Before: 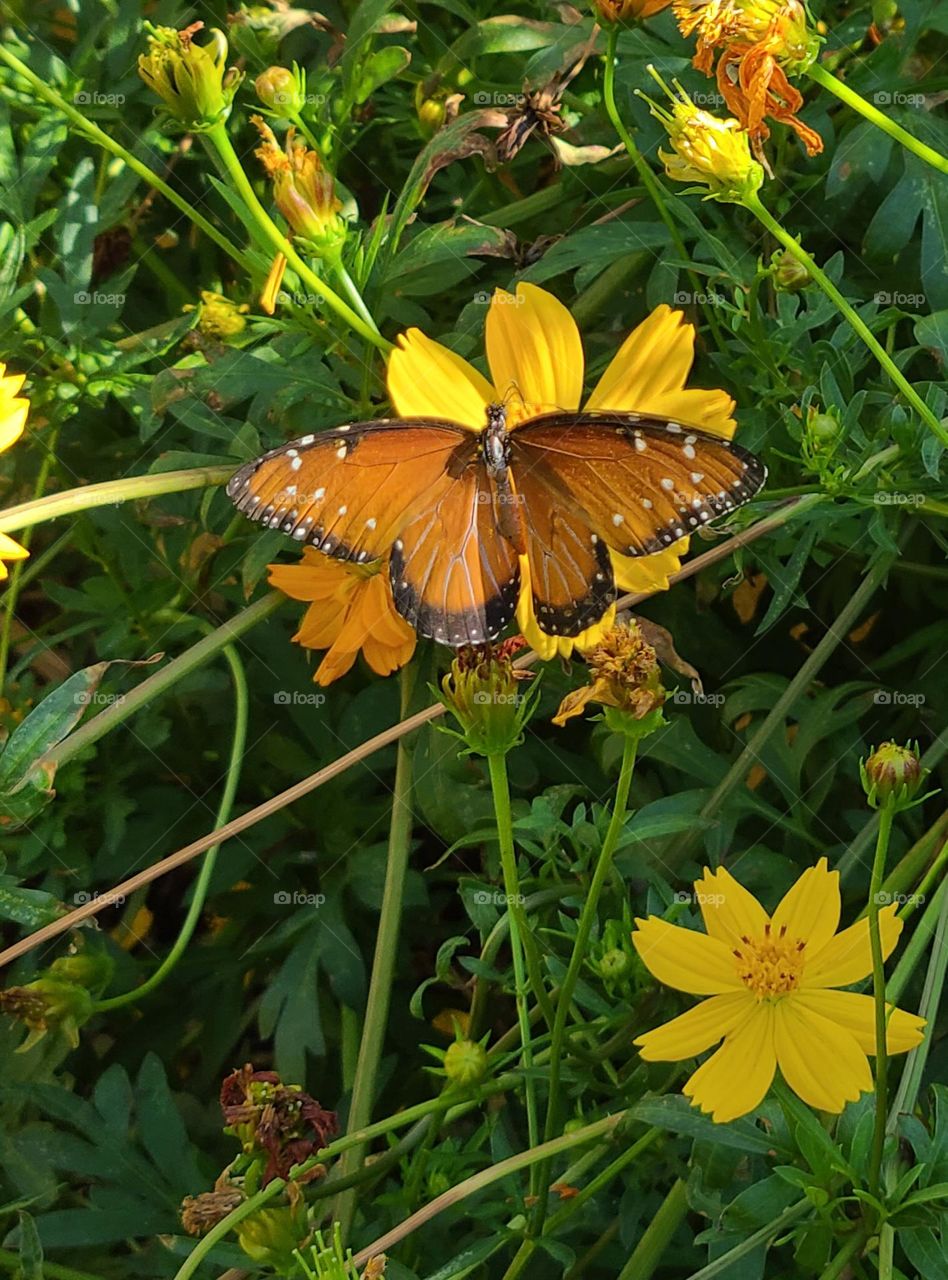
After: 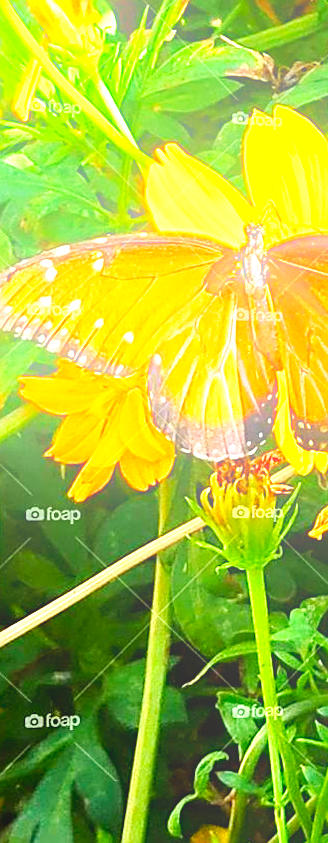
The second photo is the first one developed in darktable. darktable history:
contrast brightness saturation: contrast 0.08, saturation 0.2
sharpen: on, module defaults
rotate and perspective: rotation -0.013°, lens shift (vertical) -0.027, lens shift (horizontal) 0.178, crop left 0.016, crop right 0.989, crop top 0.082, crop bottom 0.918
base curve: curves: ch0 [(0, 0) (0.005, 0.002) (0.15, 0.3) (0.4, 0.7) (0.75, 0.95) (1, 1)], preserve colors none
bloom: on, module defaults
levels: levels [0, 0.43, 0.859]
exposure: exposure 0.7 EV, compensate highlight preservation false
crop and rotate: left 29.476%, top 10.214%, right 35.32%, bottom 17.333%
